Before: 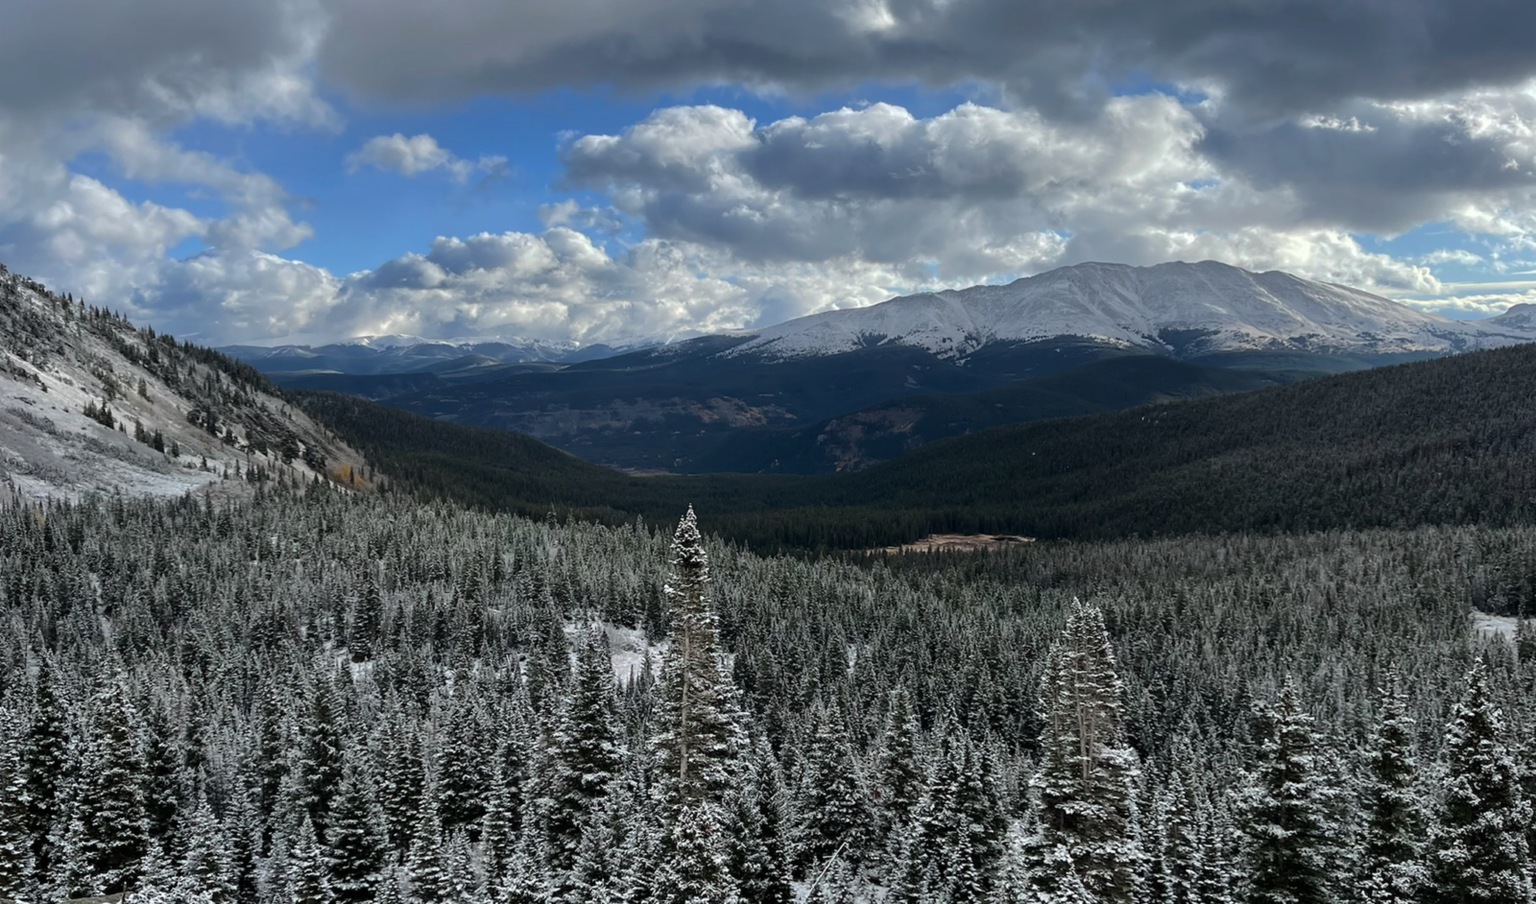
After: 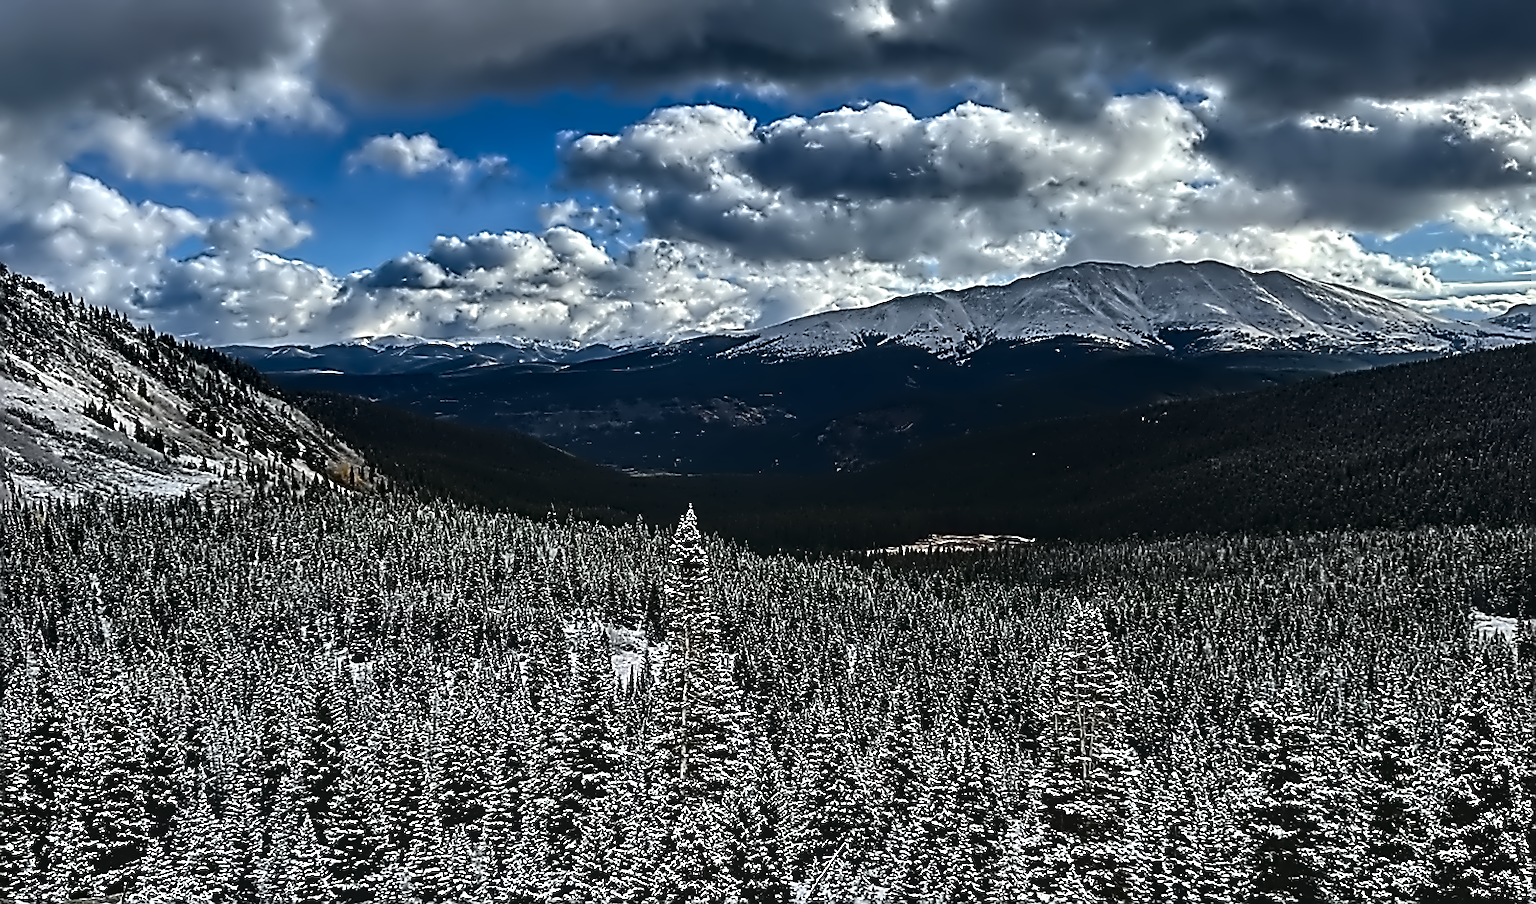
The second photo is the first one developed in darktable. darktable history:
sharpen: amount 2
contrast brightness saturation: contrast 0.24, brightness -0.24, saturation 0.14
local contrast: on, module defaults
exposure: black level correction -0.015, compensate highlight preservation false
contrast equalizer: octaves 7, y [[0.5, 0.542, 0.583, 0.625, 0.667, 0.708], [0.5 ×6], [0.5 ×6], [0, 0.033, 0.067, 0.1, 0.133, 0.167], [0, 0.05, 0.1, 0.15, 0.2, 0.25]]
